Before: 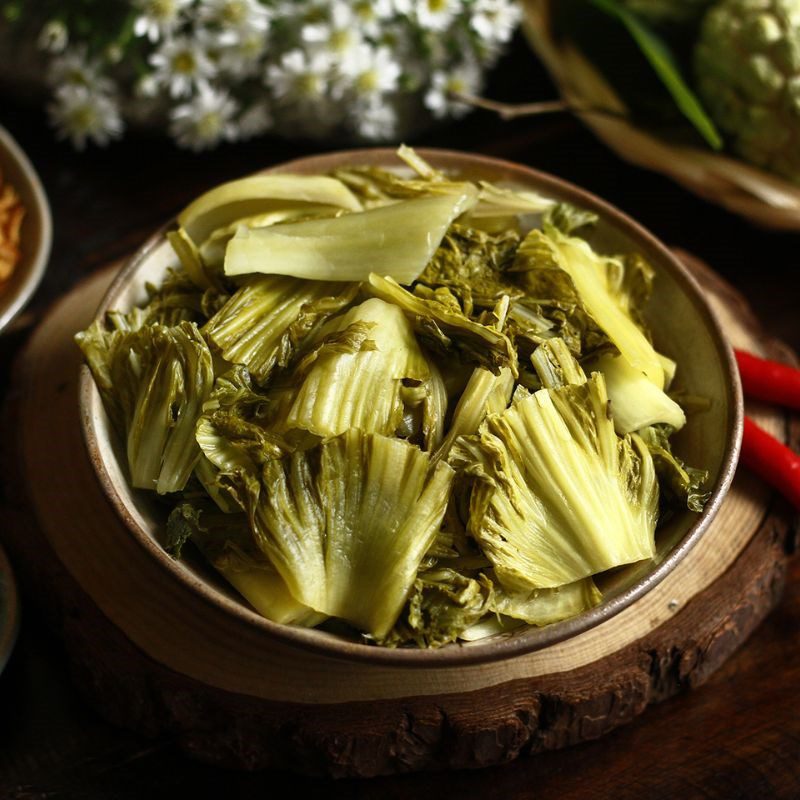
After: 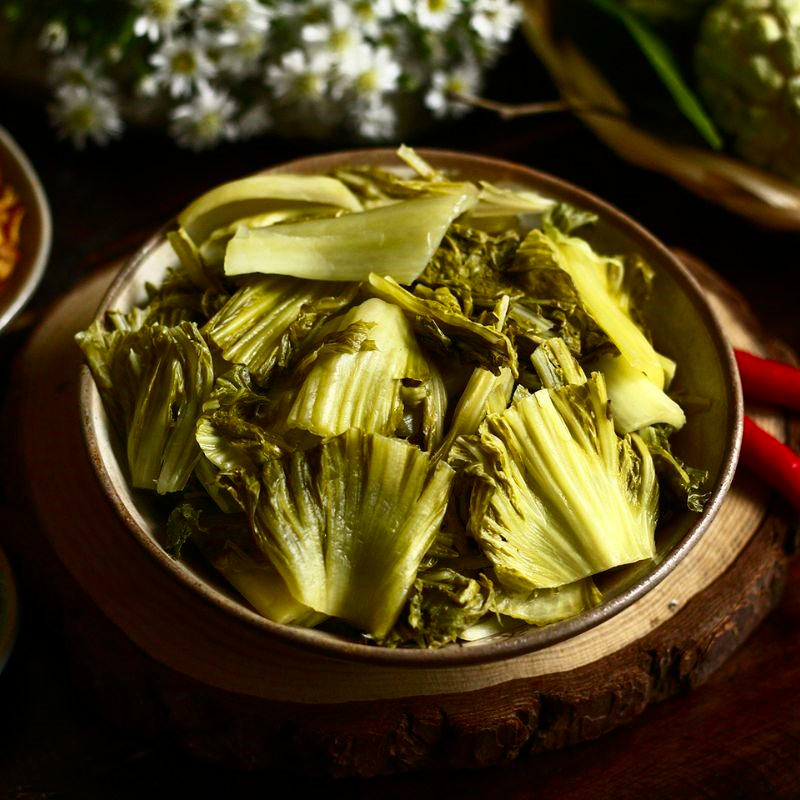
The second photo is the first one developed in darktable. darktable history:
contrast brightness saturation: contrast 0.135, brightness -0.063, saturation 0.164
